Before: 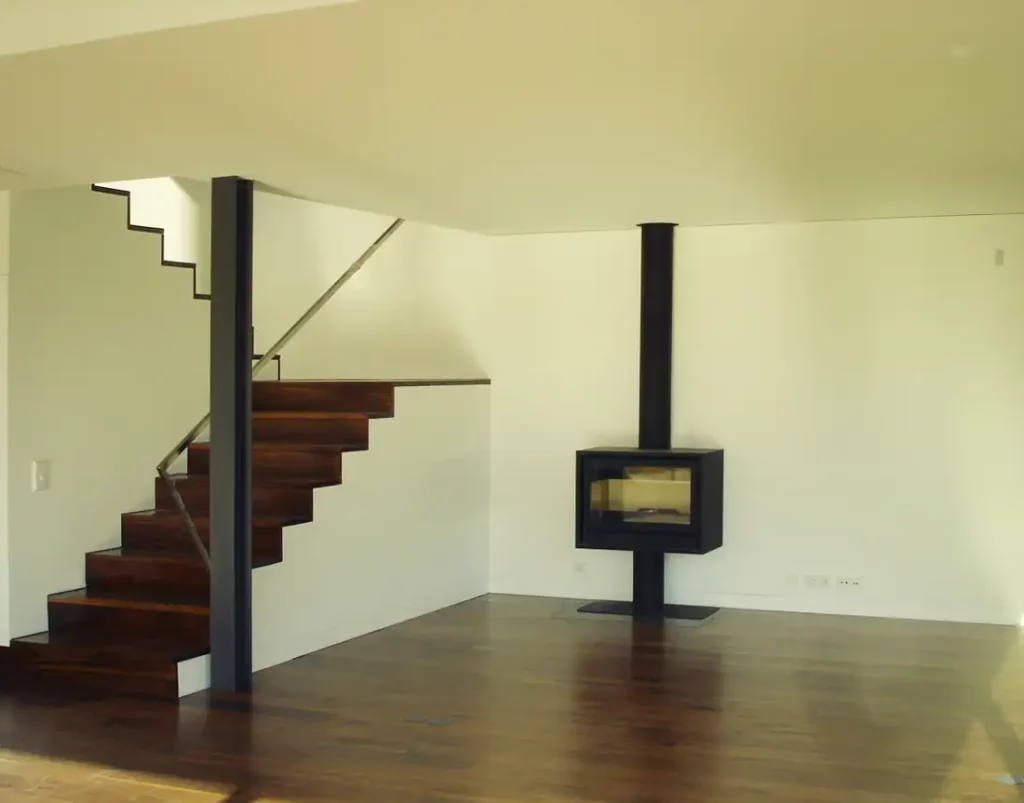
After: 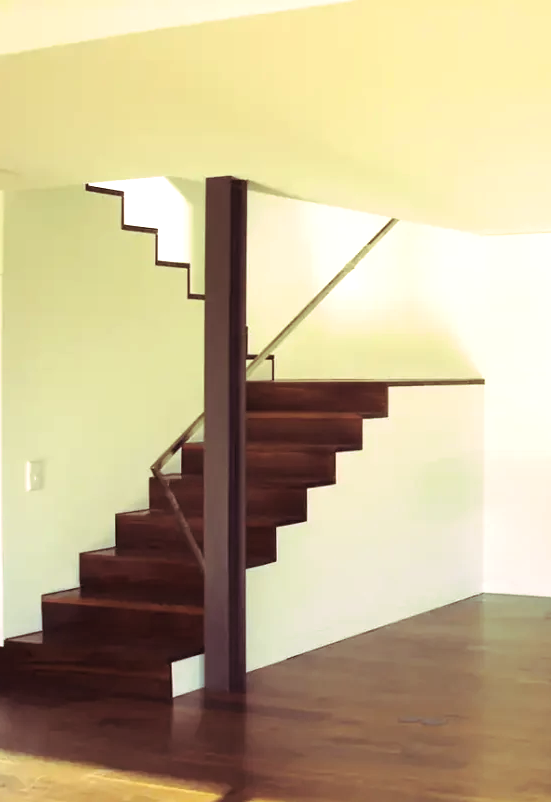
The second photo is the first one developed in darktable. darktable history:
crop: left 0.587%, right 45.588%, bottom 0.086%
exposure: exposure 0.781 EV, compensate highlight preservation false
split-toning: highlights › hue 298.8°, highlights › saturation 0.73, compress 41.76%
